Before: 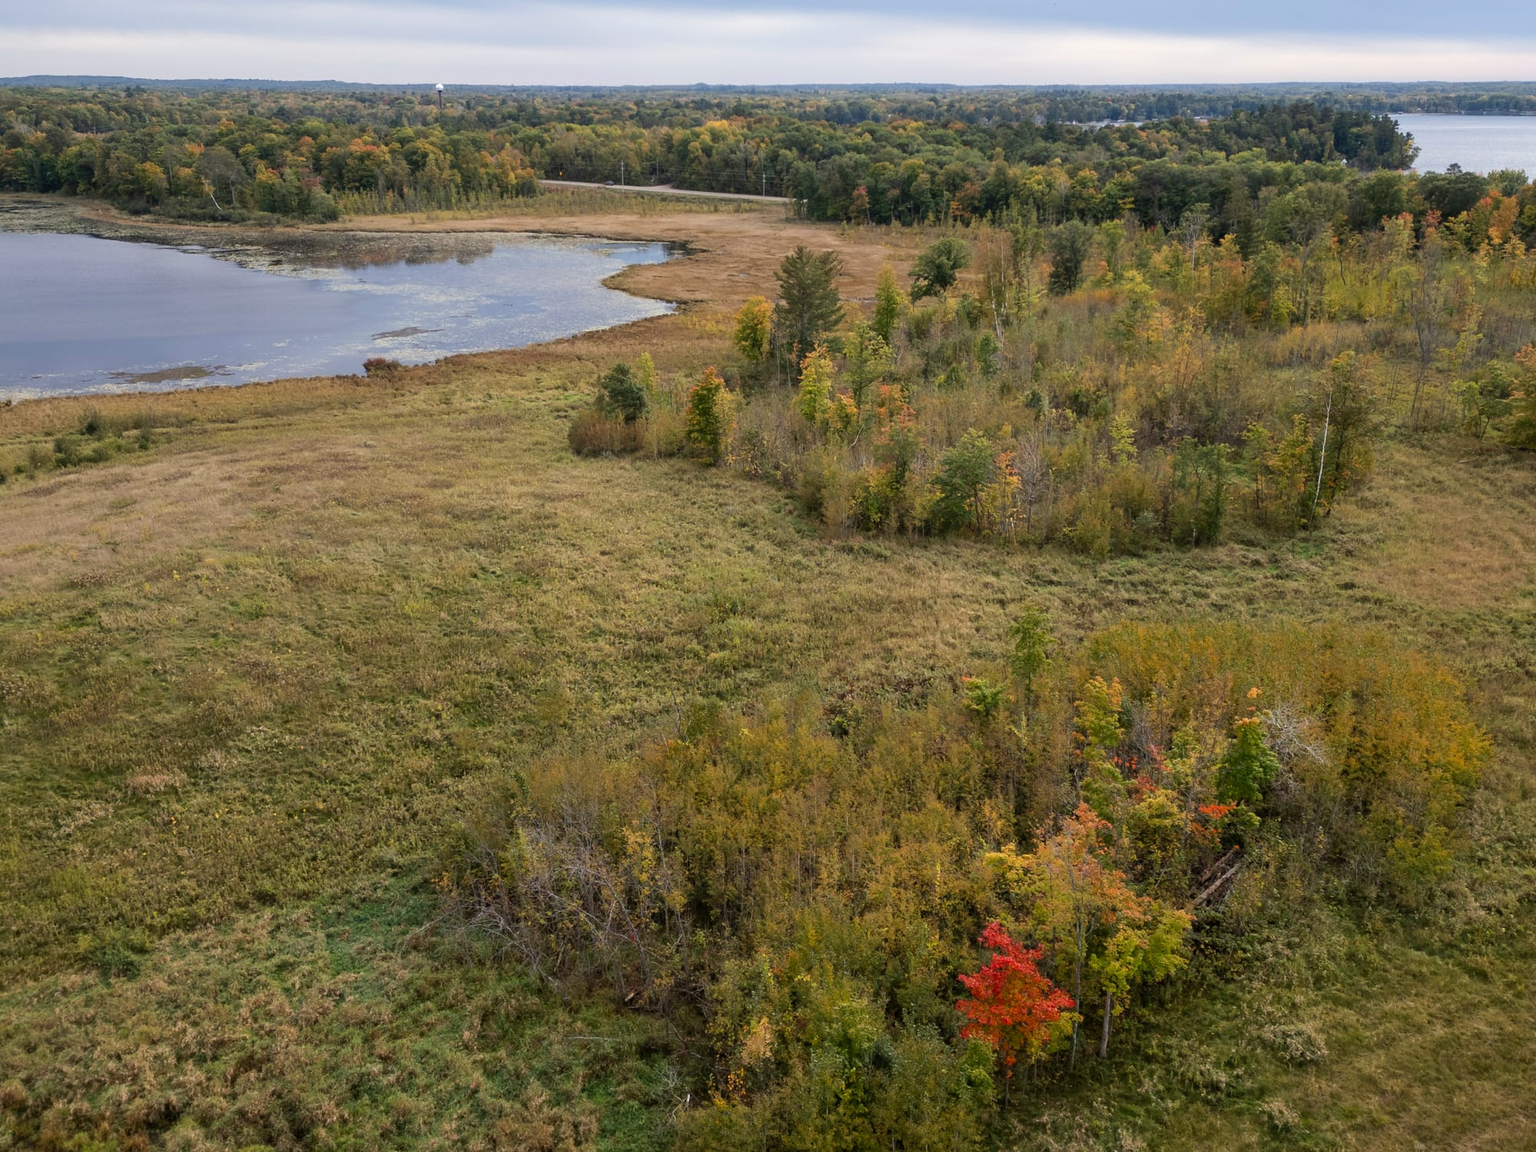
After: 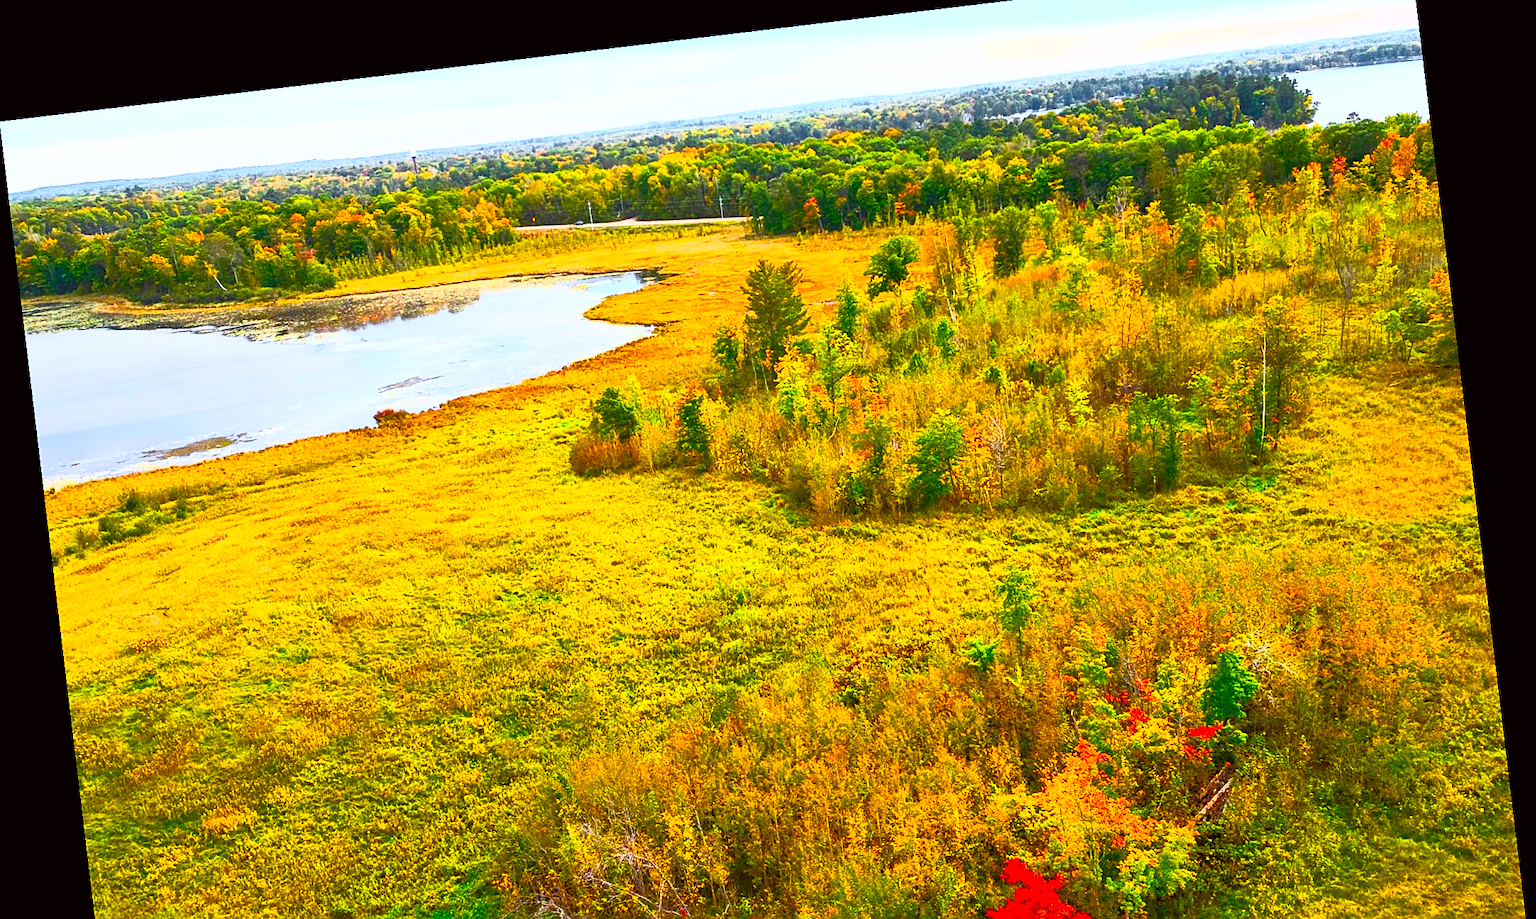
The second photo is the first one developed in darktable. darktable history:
rotate and perspective: rotation -6.83°, automatic cropping off
color balance: input saturation 134.34%, contrast -10.04%, contrast fulcrum 19.67%, output saturation 133.51%
color correction: highlights a* -2.73, highlights b* -2.09, shadows a* 2.41, shadows b* 2.73
sharpen: on, module defaults
color zones: curves: ch1 [(0.25, 0.61) (0.75, 0.248)]
contrast brightness saturation: contrast 1, brightness 1, saturation 1
crop: top 3.857%, bottom 21.132%
